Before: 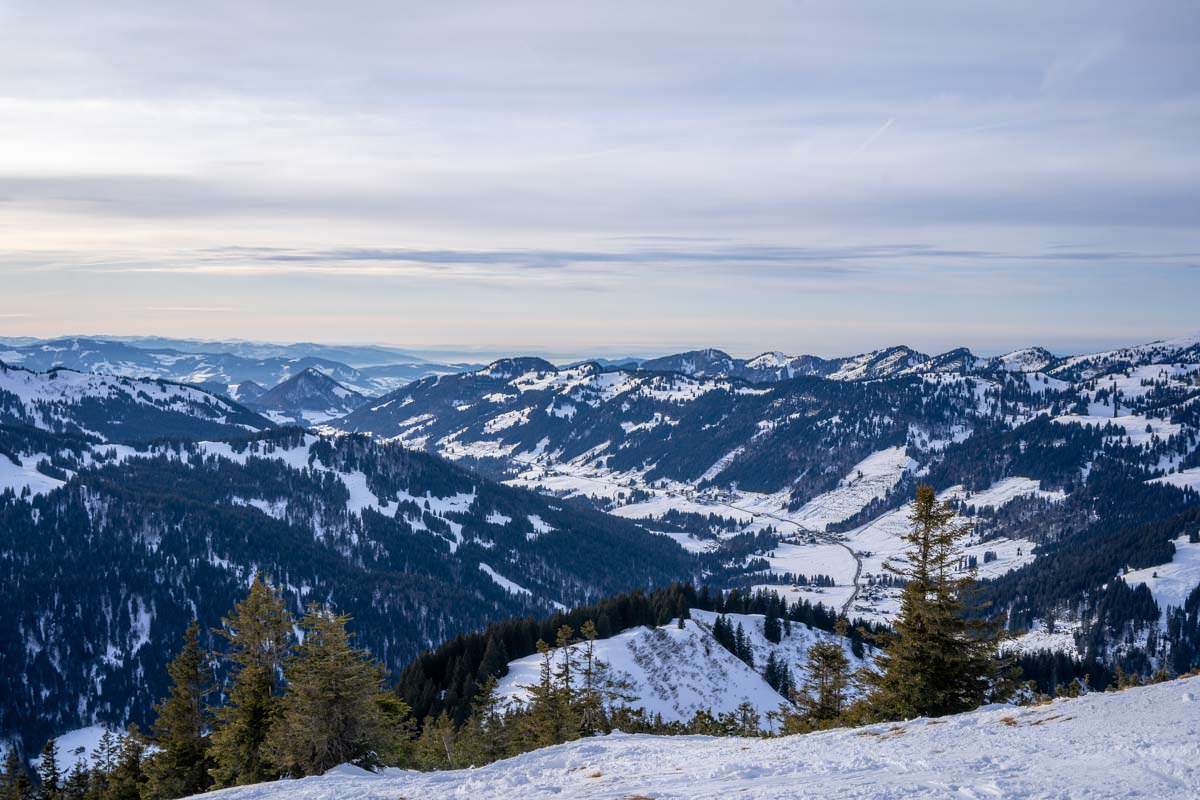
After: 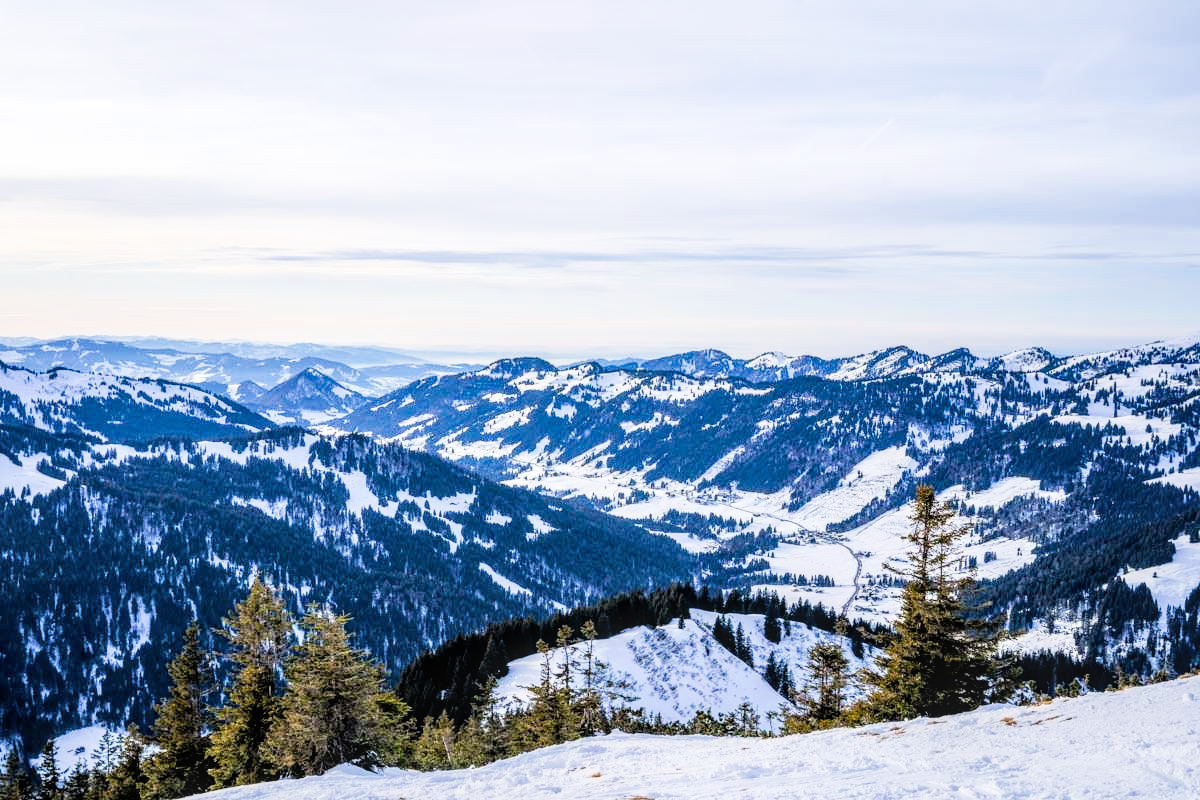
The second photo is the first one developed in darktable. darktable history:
local contrast: on, module defaults
color balance rgb: perceptual saturation grading › global saturation 20%, global vibrance 20%
exposure: black level correction 0, exposure 1.3 EV, compensate highlight preservation false
filmic rgb: black relative exposure -5 EV, hardness 2.88, contrast 1.4, highlights saturation mix -30%
